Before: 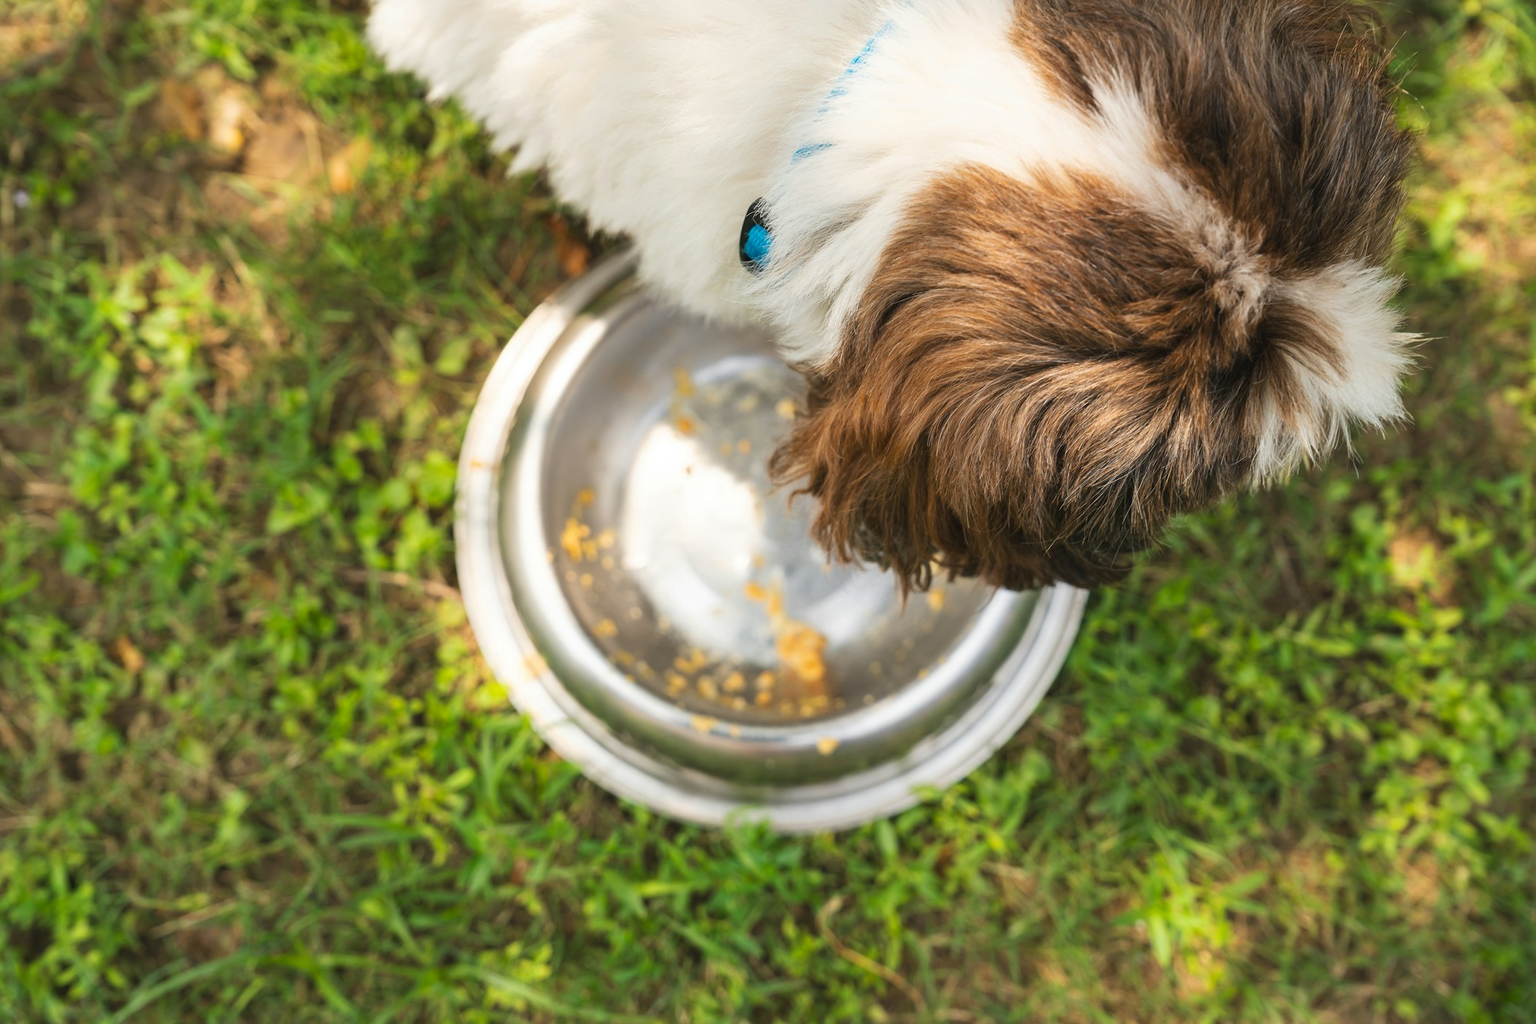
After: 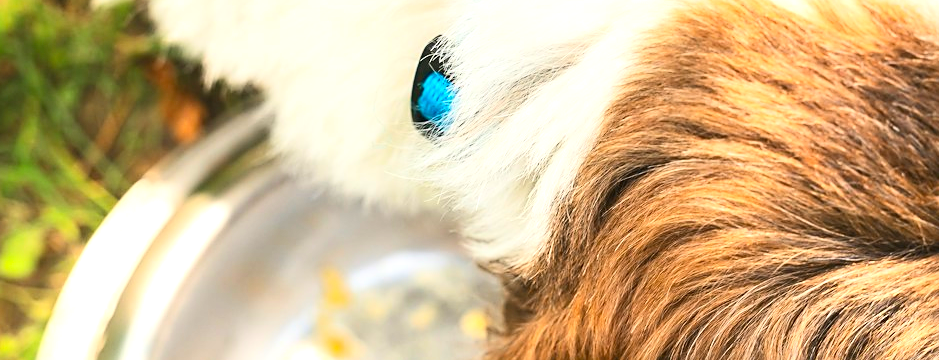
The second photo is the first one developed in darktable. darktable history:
sharpen: radius 1.831, amount 0.393, threshold 1.325
contrast brightness saturation: contrast 0.226, brightness 0.096, saturation 0.289
exposure: exposure 0.64 EV, compensate highlight preservation false
crop: left 28.619%, top 16.791%, right 26.634%, bottom 57.494%
tone equalizer: on, module defaults
